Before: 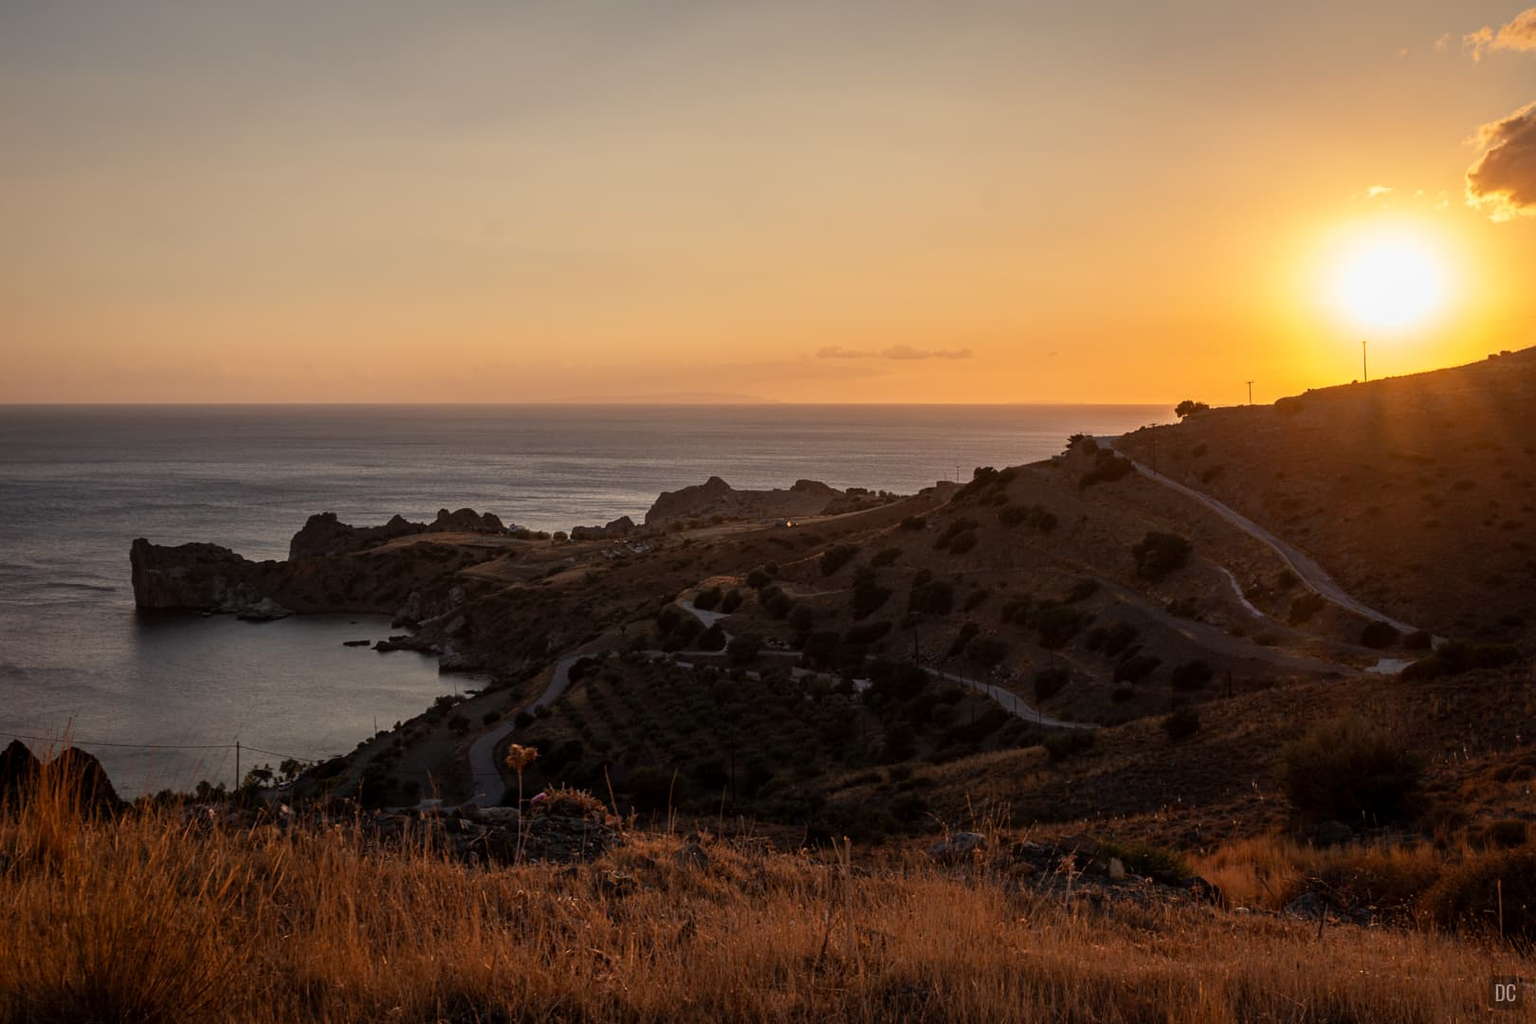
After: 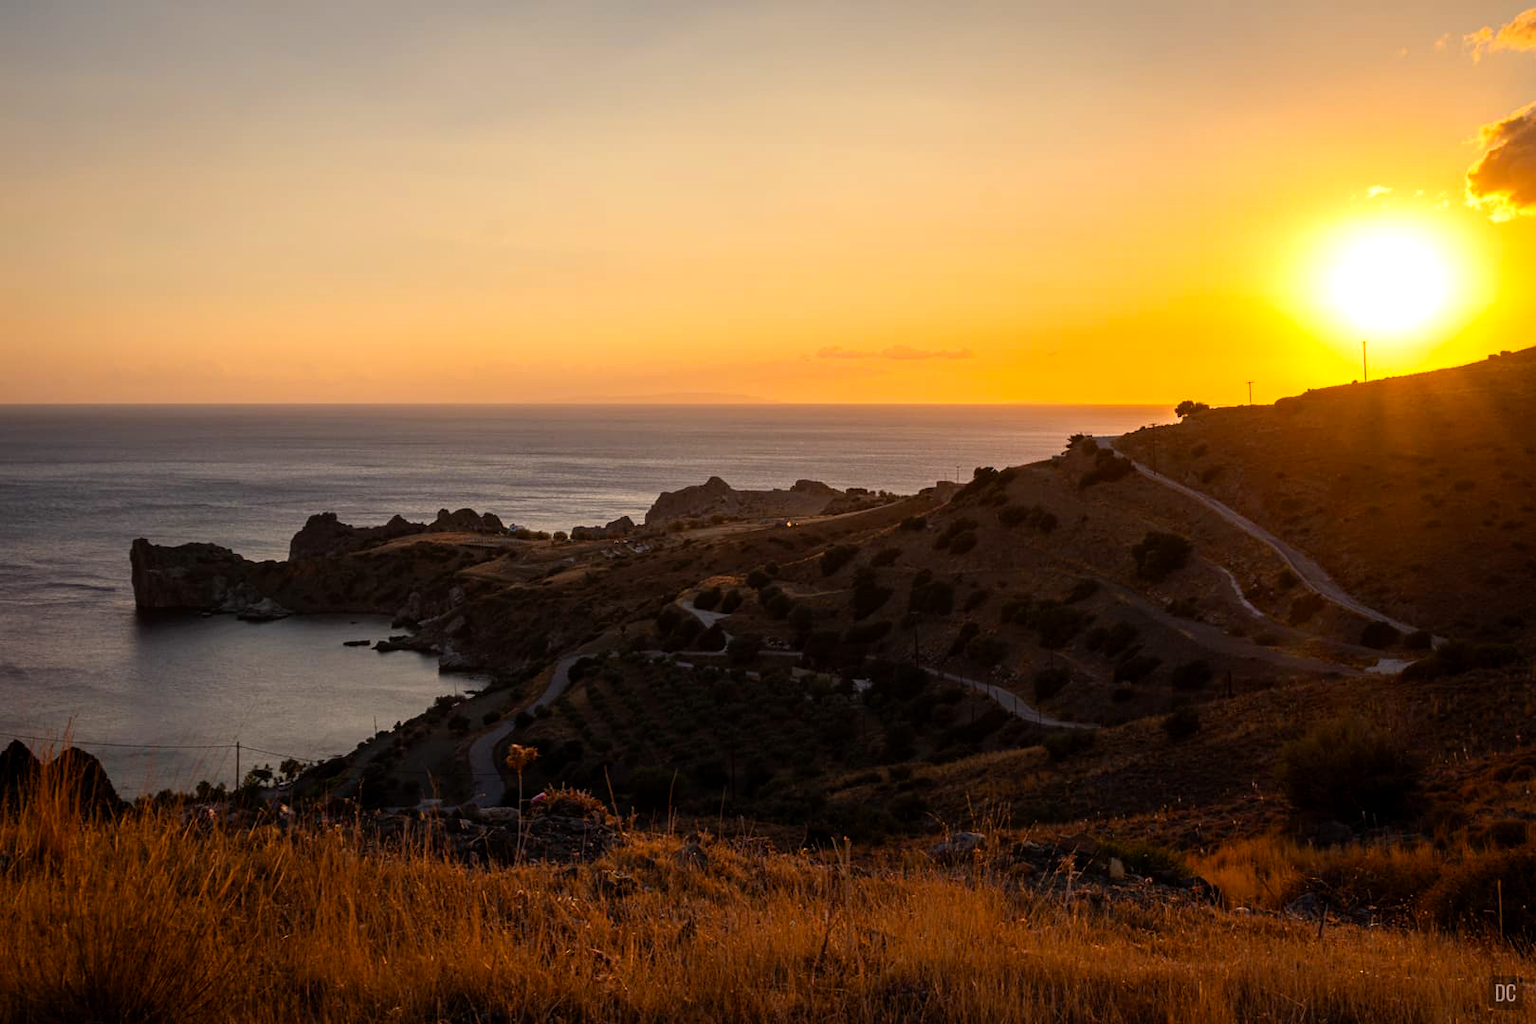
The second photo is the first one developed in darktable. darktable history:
color balance rgb: perceptual saturation grading › global saturation 30.792%
tone equalizer: -8 EV -0.397 EV, -7 EV -0.404 EV, -6 EV -0.324 EV, -5 EV -0.229 EV, -3 EV 0.192 EV, -2 EV 0.318 EV, -1 EV 0.399 EV, +0 EV 0.437 EV
